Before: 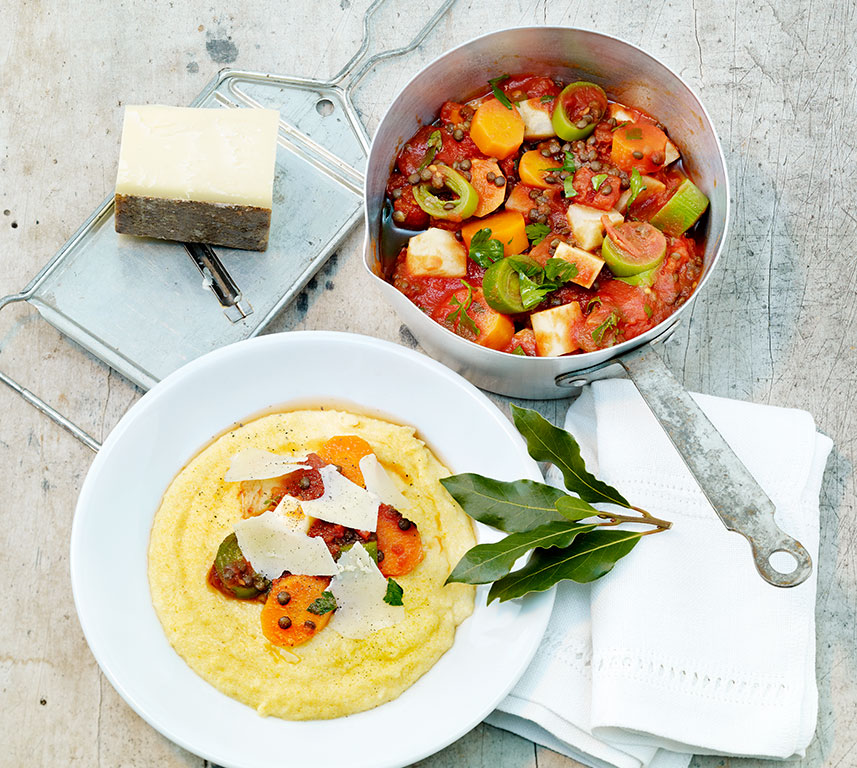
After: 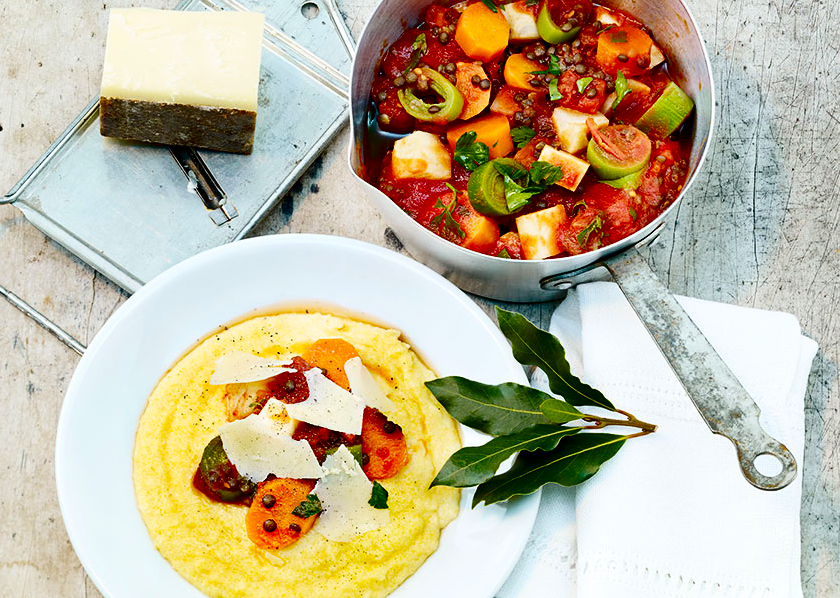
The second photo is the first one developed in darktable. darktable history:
contrast brightness saturation: contrast 0.221, brightness -0.181, saturation 0.245
crop and rotate: left 1.795%, top 12.707%, right 0.177%, bottom 9.405%
haze removal: strength 0.299, distance 0.246, adaptive false
